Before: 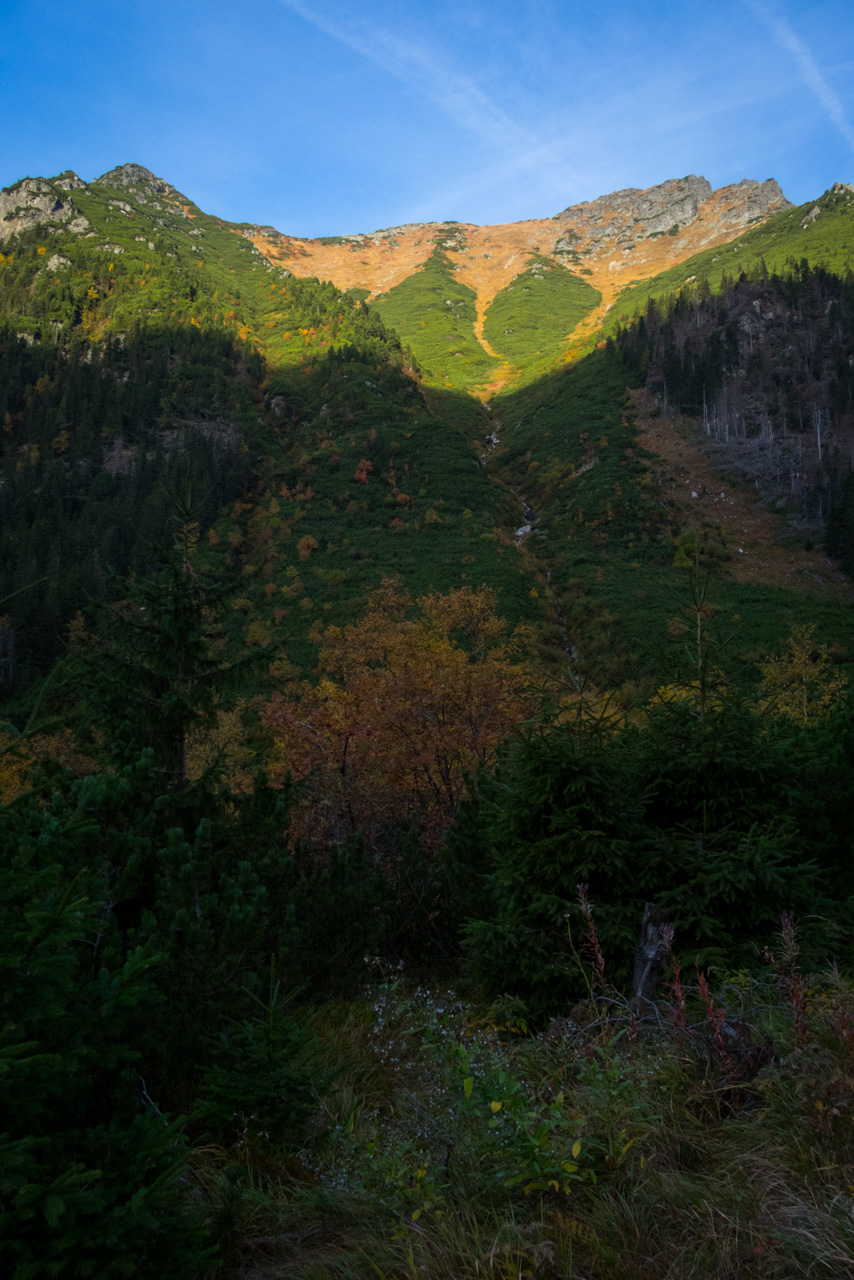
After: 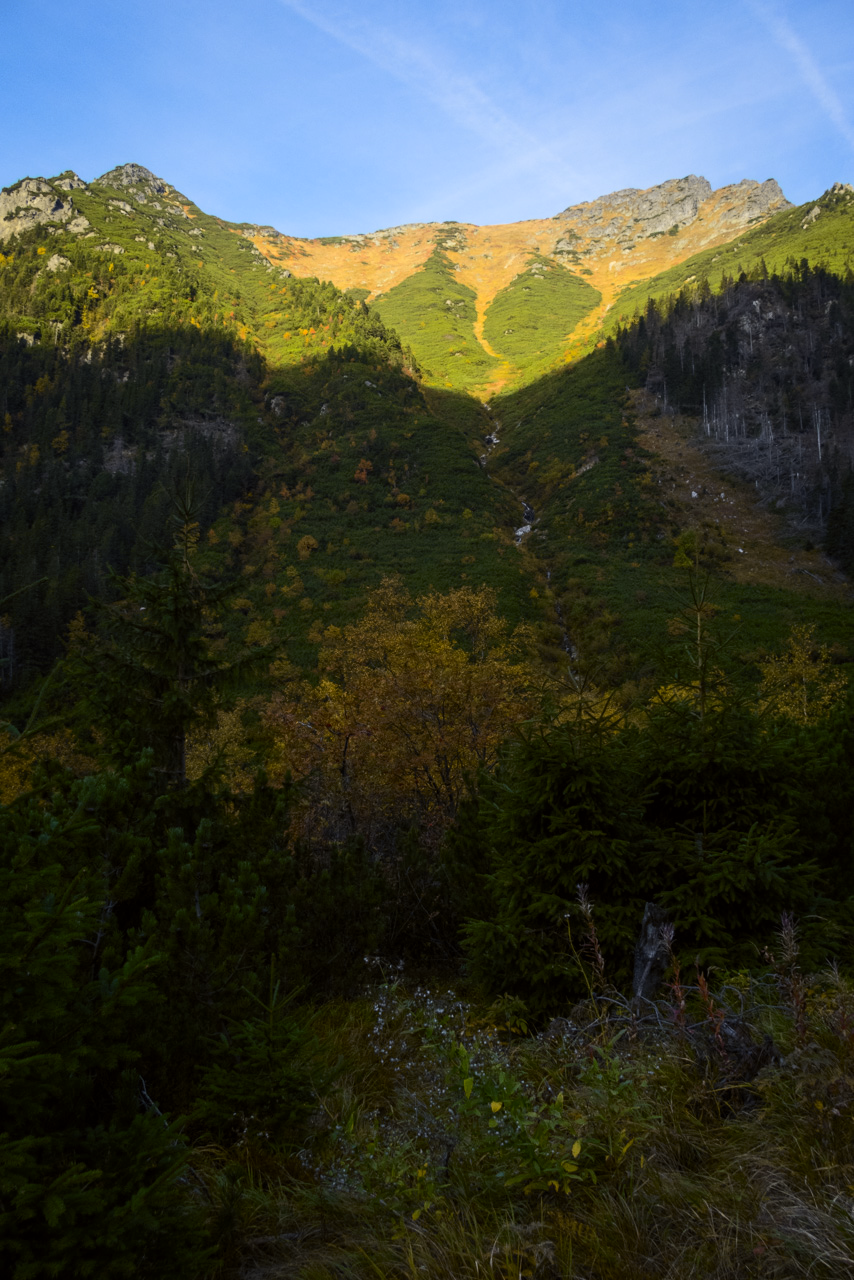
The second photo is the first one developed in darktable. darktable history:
tone curve: curves: ch0 [(0, 0) (0.239, 0.248) (0.508, 0.606) (0.828, 0.878) (1, 1)]; ch1 [(0, 0) (0.401, 0.42) (0.45, 0.464) (0.492, 0.498) (0.511, 0.507) (0.561, 0.549) (0.688, 0.726) (1, 1)]; ch2 [(0, 0) (0.411, 0.433) (0.5, 0.504) (0.545, 0.574) (1, 1)], color space Lab, independent channels, preserve colors none
